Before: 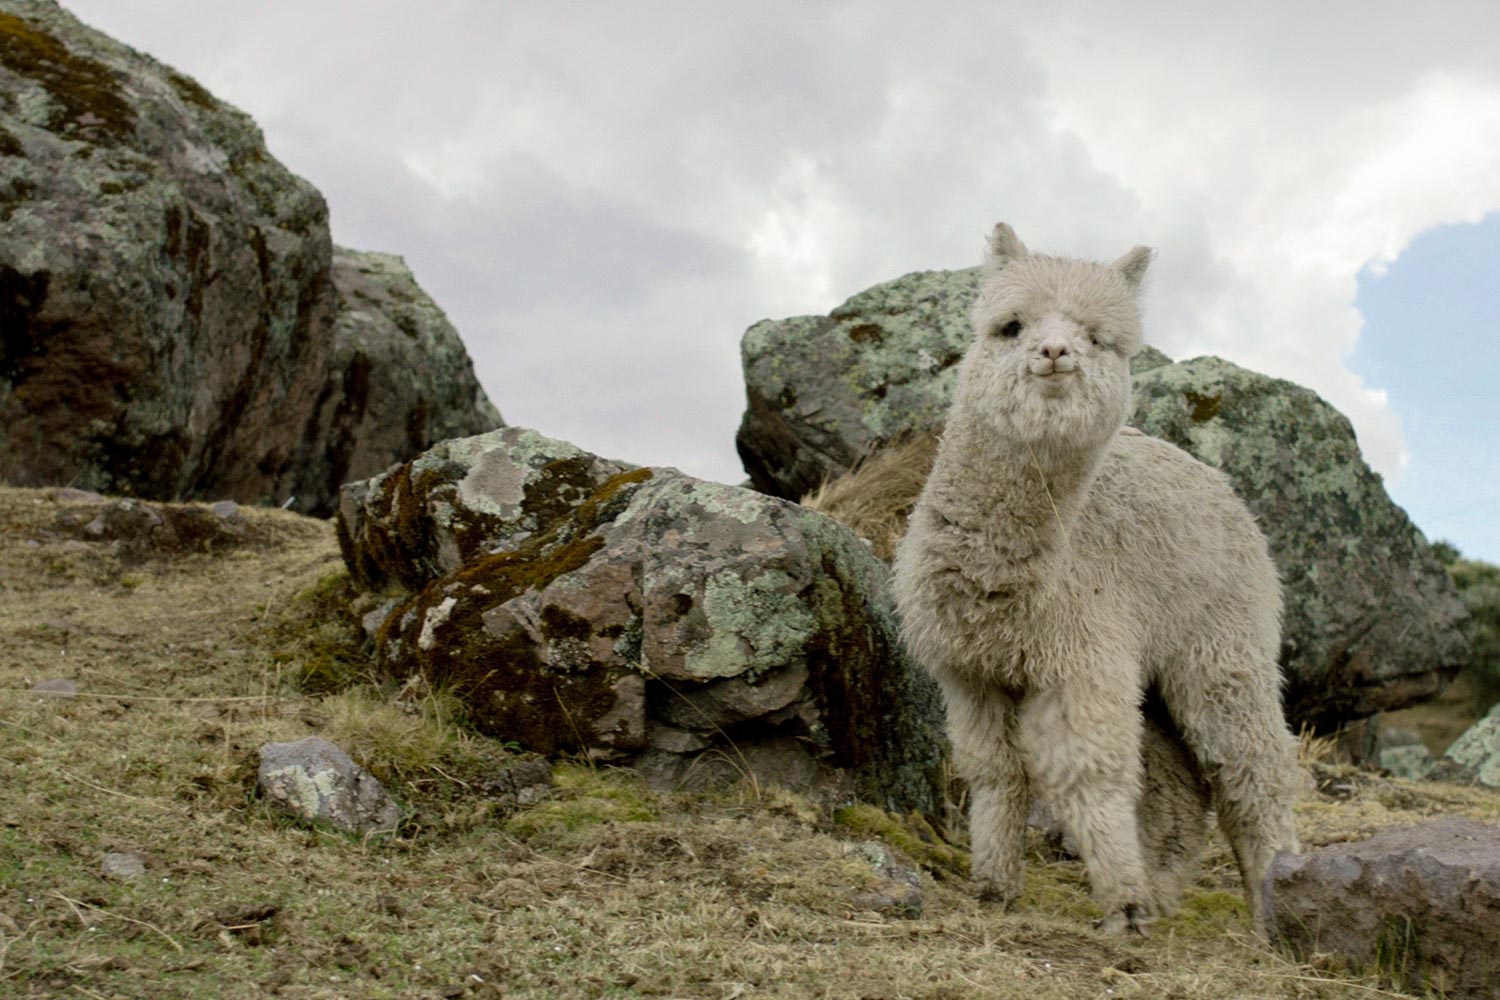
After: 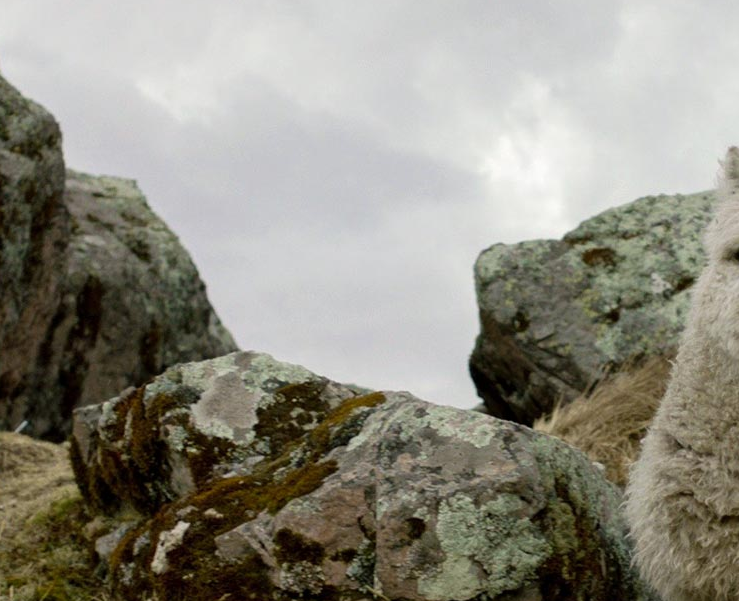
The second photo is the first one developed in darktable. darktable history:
crop: left 17.835%, top 7.675%, right 32.881%, bottom 32.213%
white balance: emerald 1
